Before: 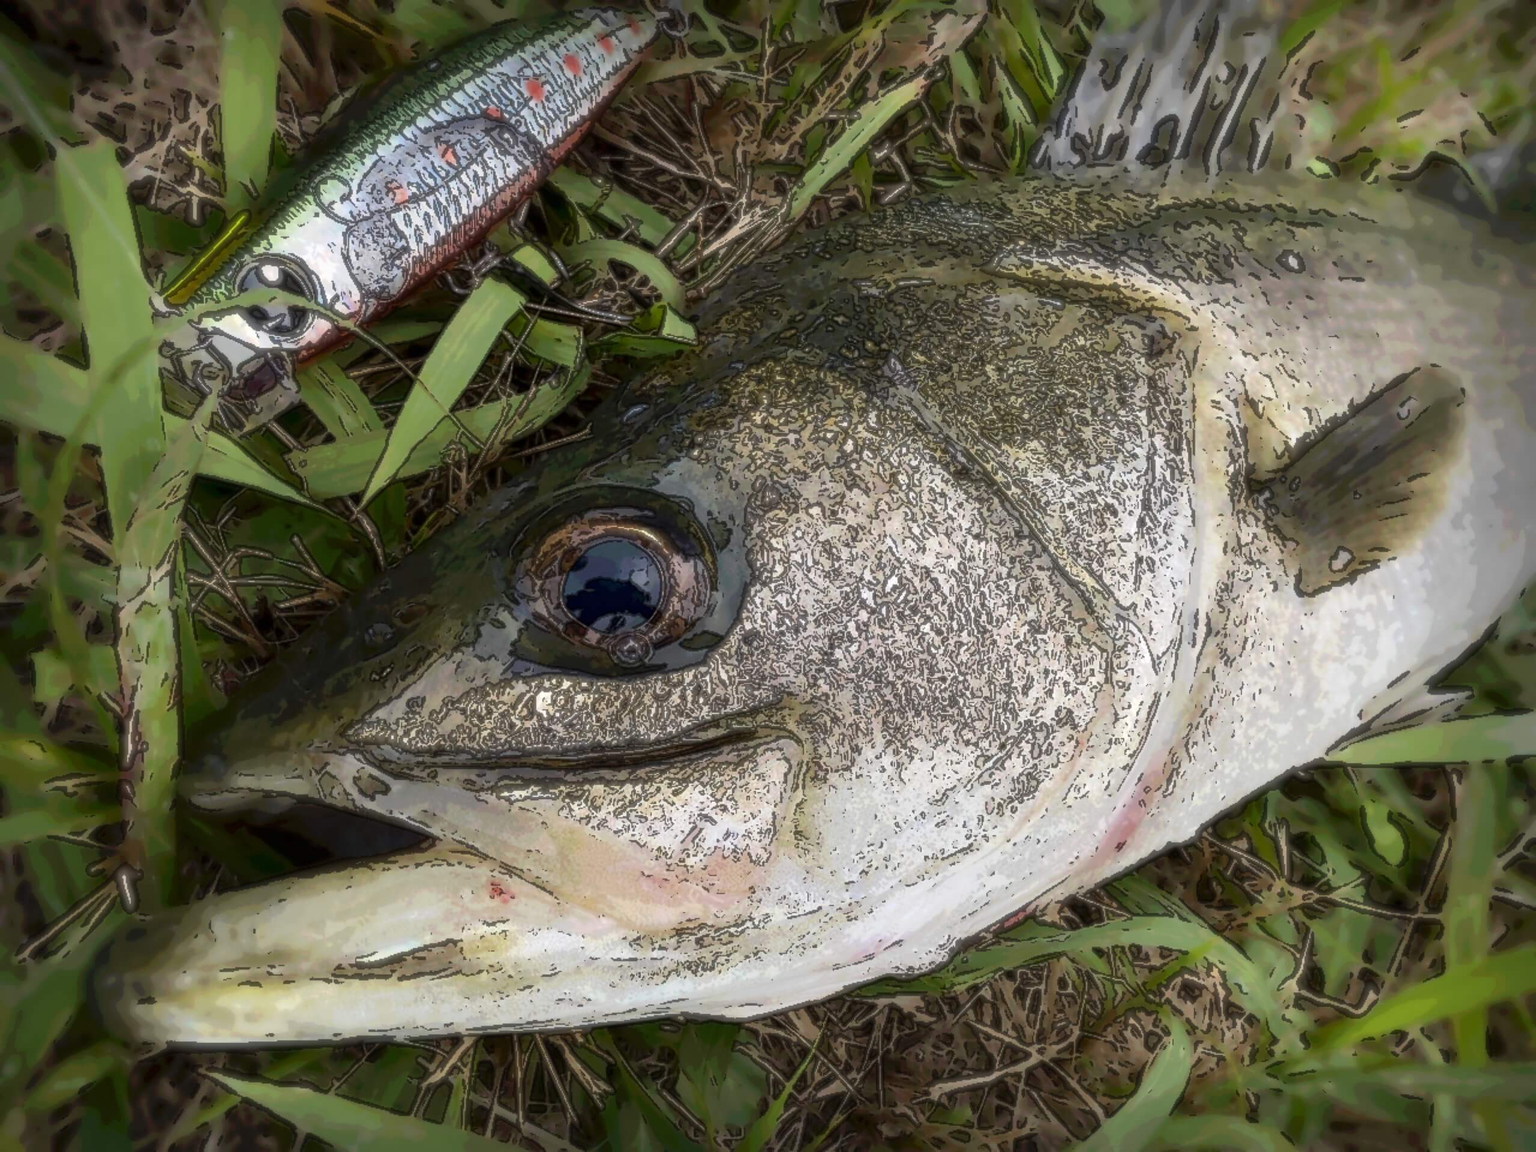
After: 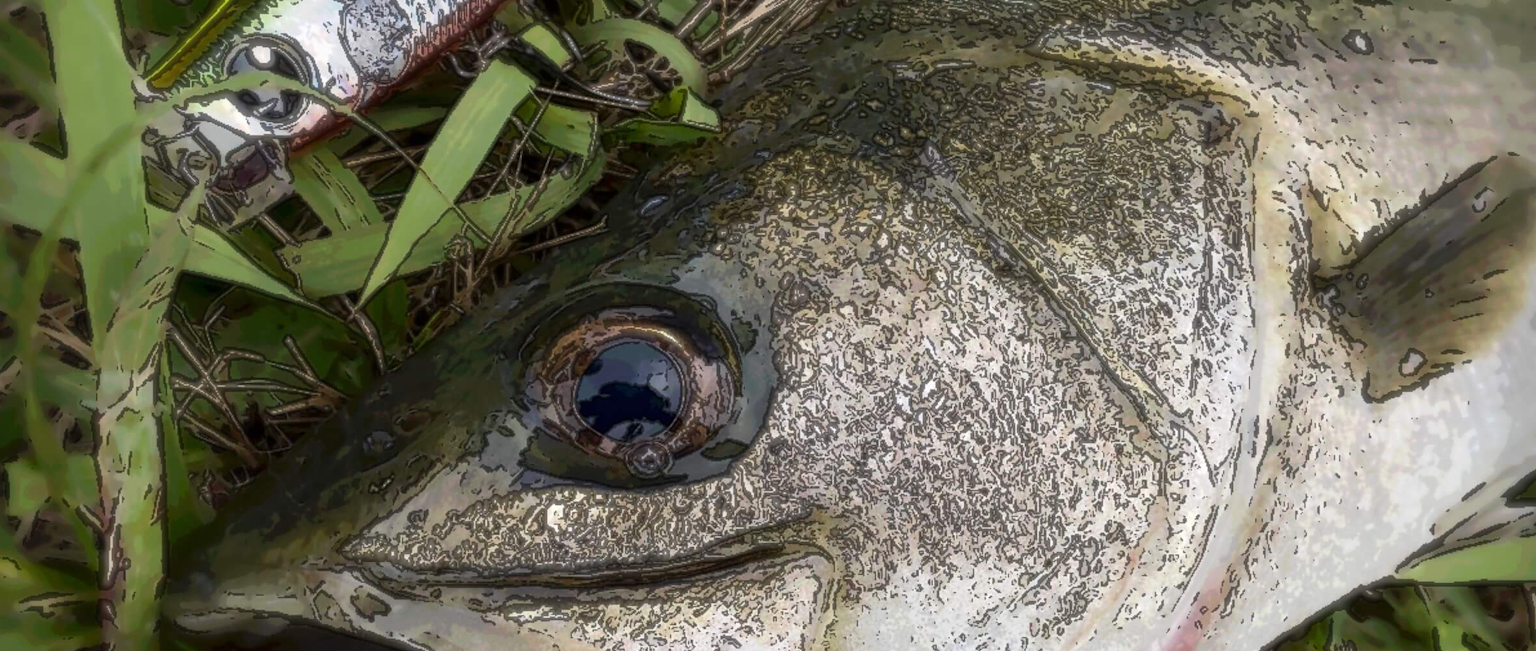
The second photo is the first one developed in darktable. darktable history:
crop: left 1.788%, top 19.332%, right 5.139%, bottom 28.006%
